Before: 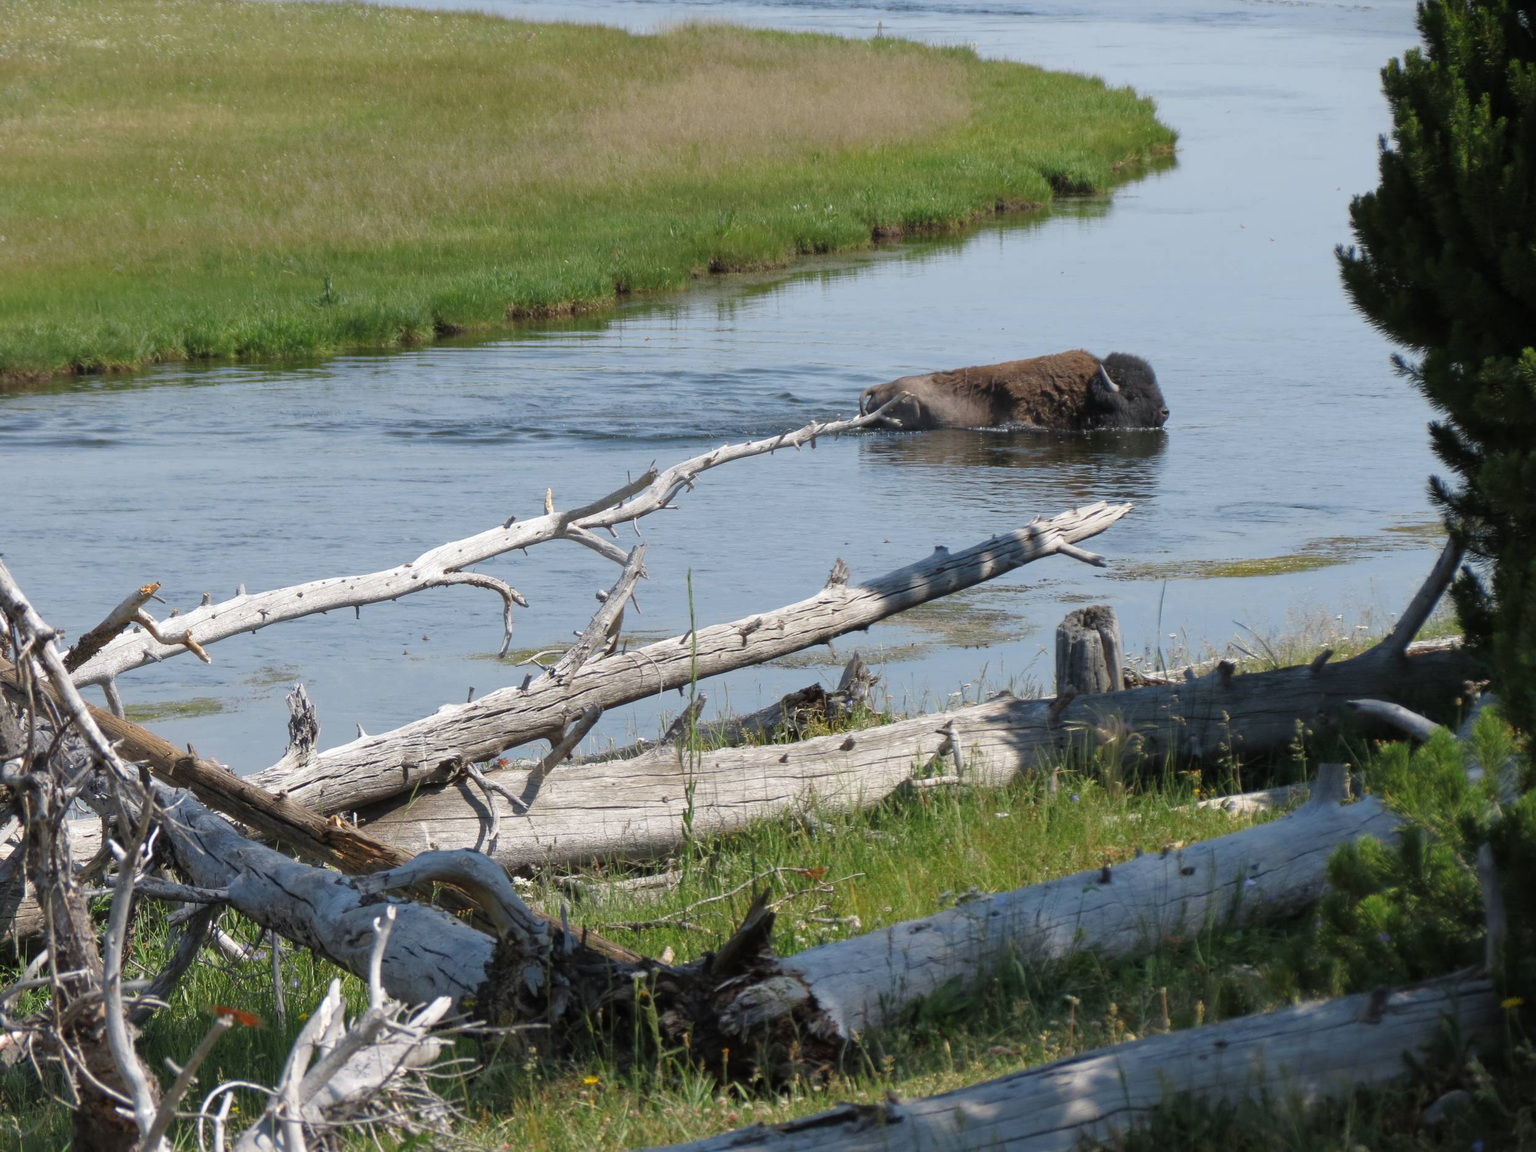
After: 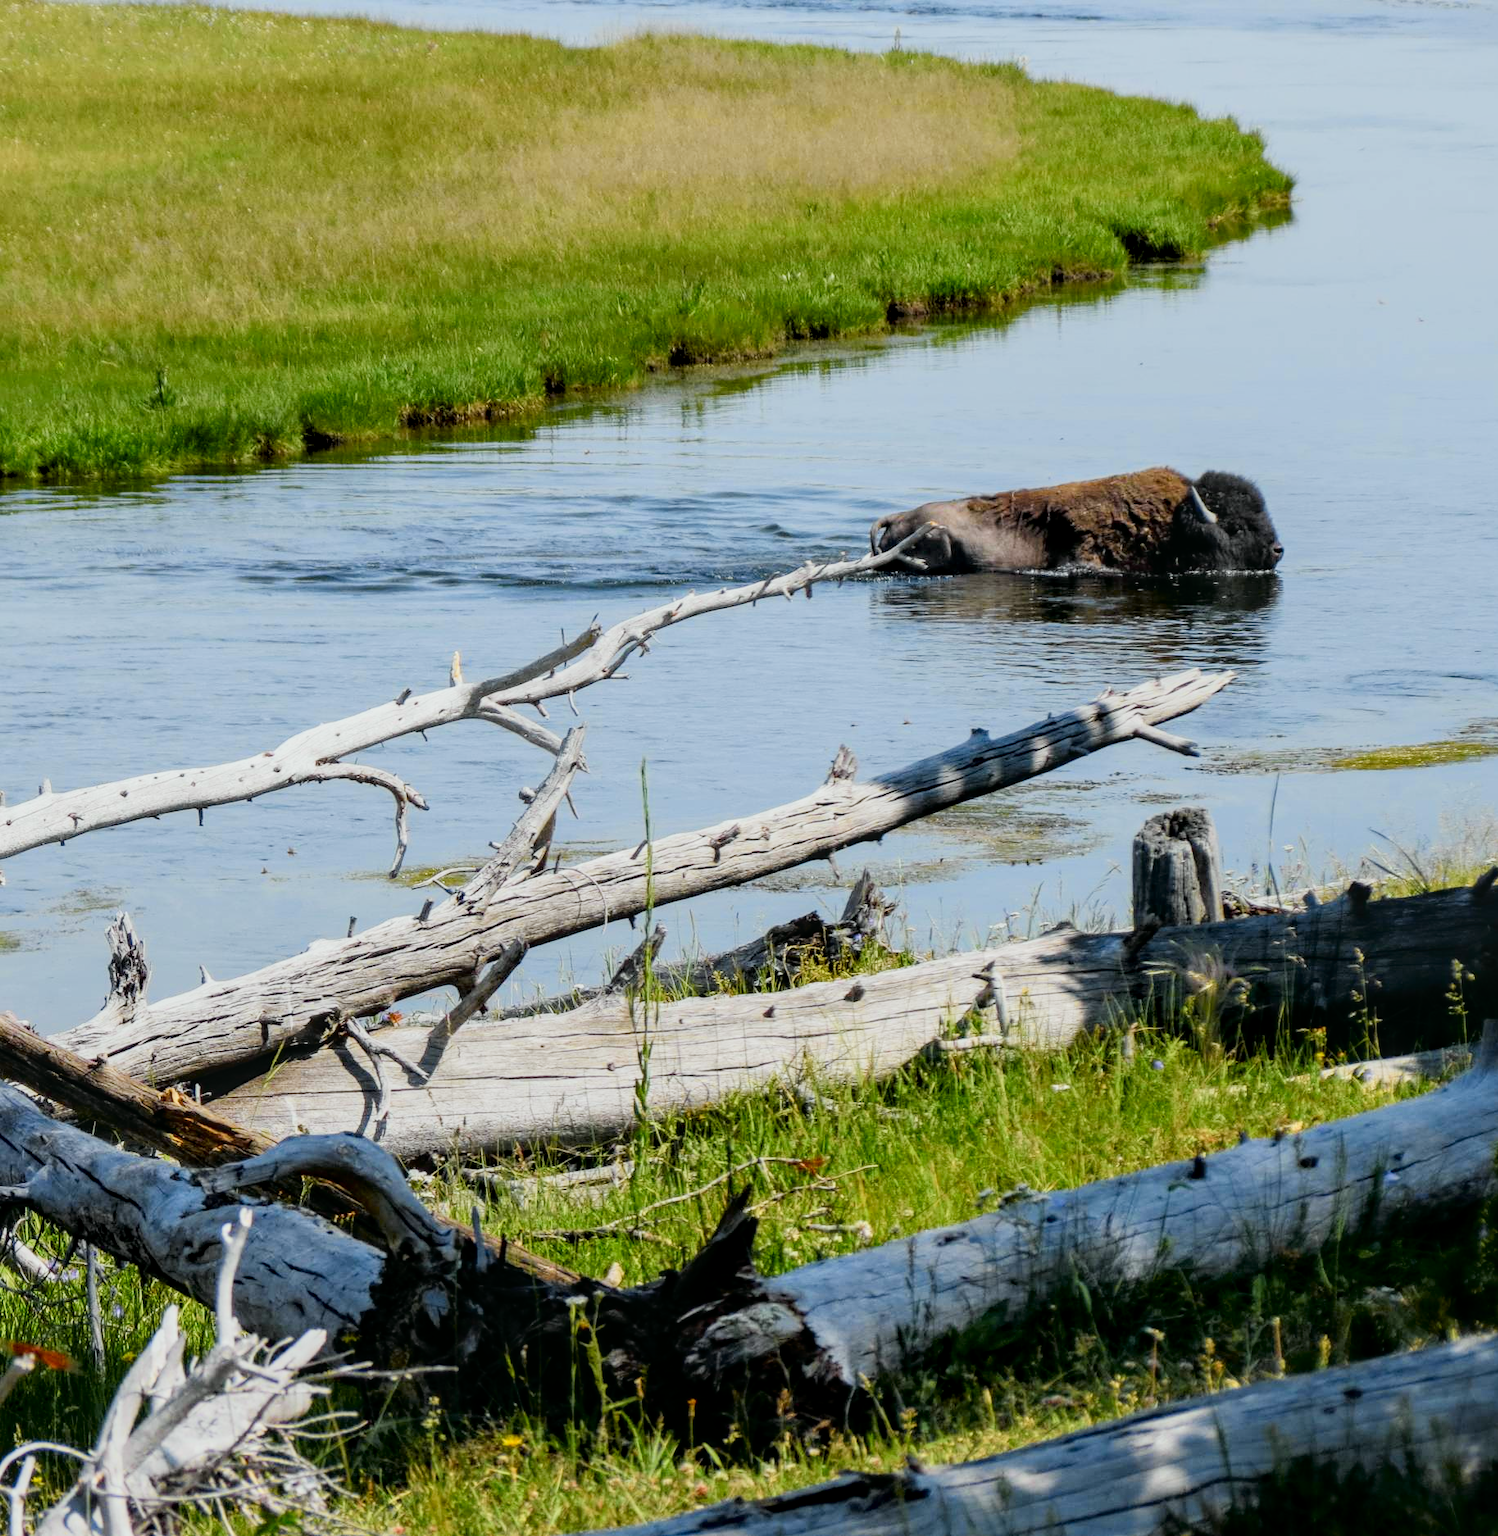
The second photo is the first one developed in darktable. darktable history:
local contrast: detail 130%
tone curve: curves: ch0 [(0, 0.021) (0.148, 0.076) (0.232, 0.191) (0.398, 0.423) (0.572, 0.672) (0.705, 0.812) (0.877, 0.931) (0.99, 0.987)]; ch1 [(0, 0) (0.377, 0.325) (0.493, 0.486) (0.508, 0.502) (0.515, 0.514) (0.554, 0.586) (0.623, 0.658) (0.701, 0.704) (0.778, 0.751) (1, 1)]; ch2 [(0, 0) (0.431, 0.398) (0.485, 0.486) (0.495, 0.498) (0.511, 0.507) (0.58, 0.66) (0.679, 0.757) (0.749, 0.829) (1, 0.991)], color space Lab, independent channels, preserve colors none
crop: left 13.485%, right 13.372%
filmic rgb: middle gray luminance 29.87%, black relative exposure -8.94 EV, white relative exposure 6.99 EV, target black luminance 0%, hardness 2.98, latitude 1.62%, contrast 0.963, highlights saturation mix 4.37%, shadows ↔ highlights balance 11.52%
